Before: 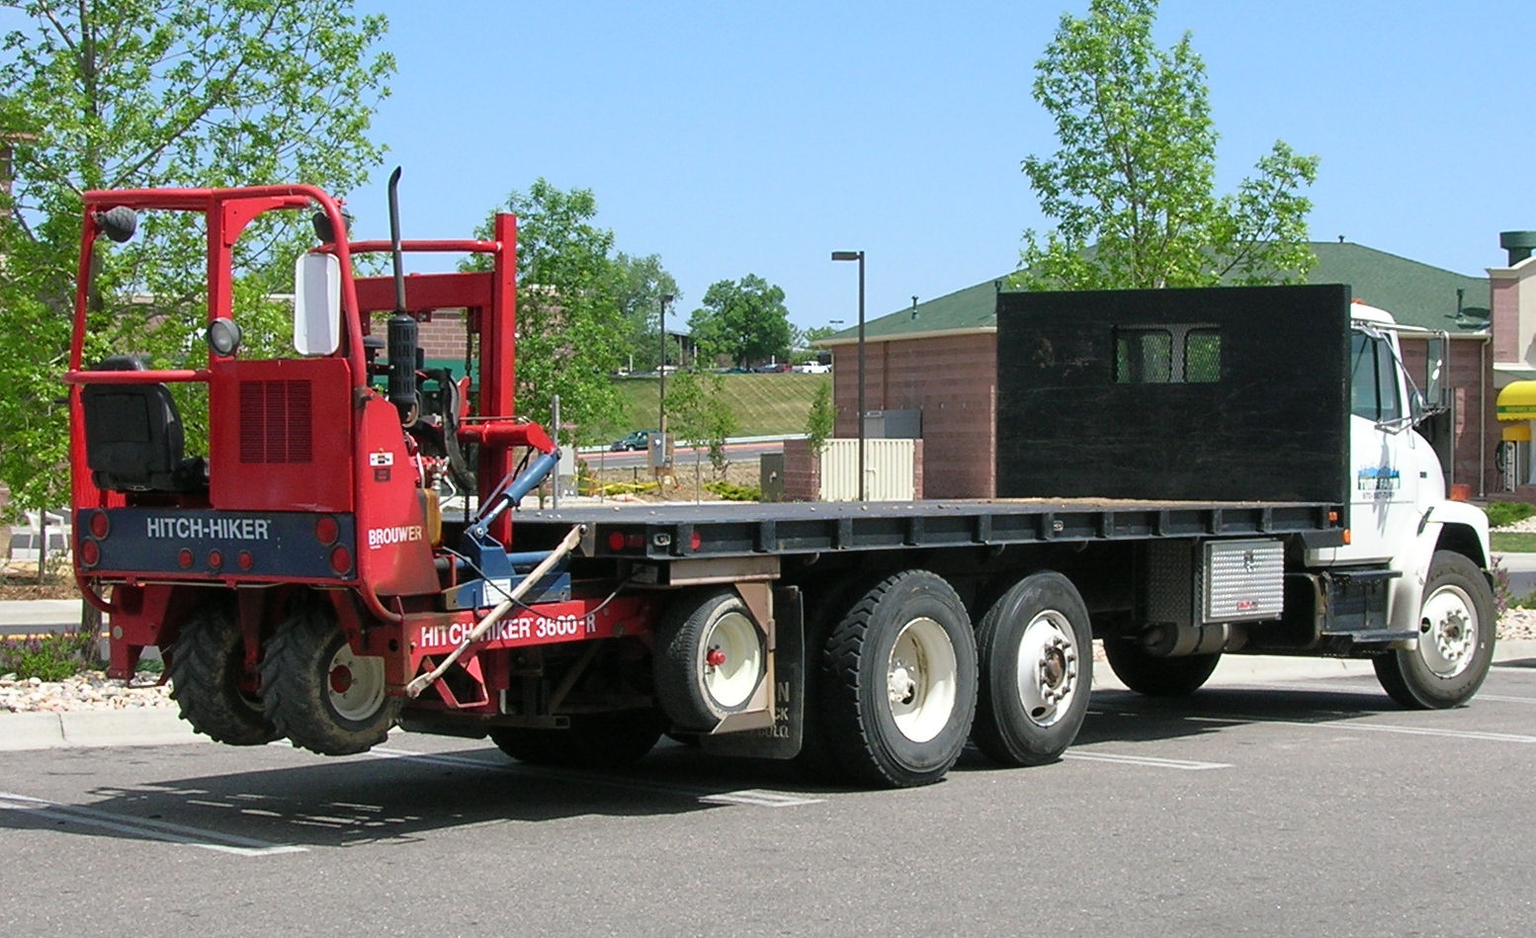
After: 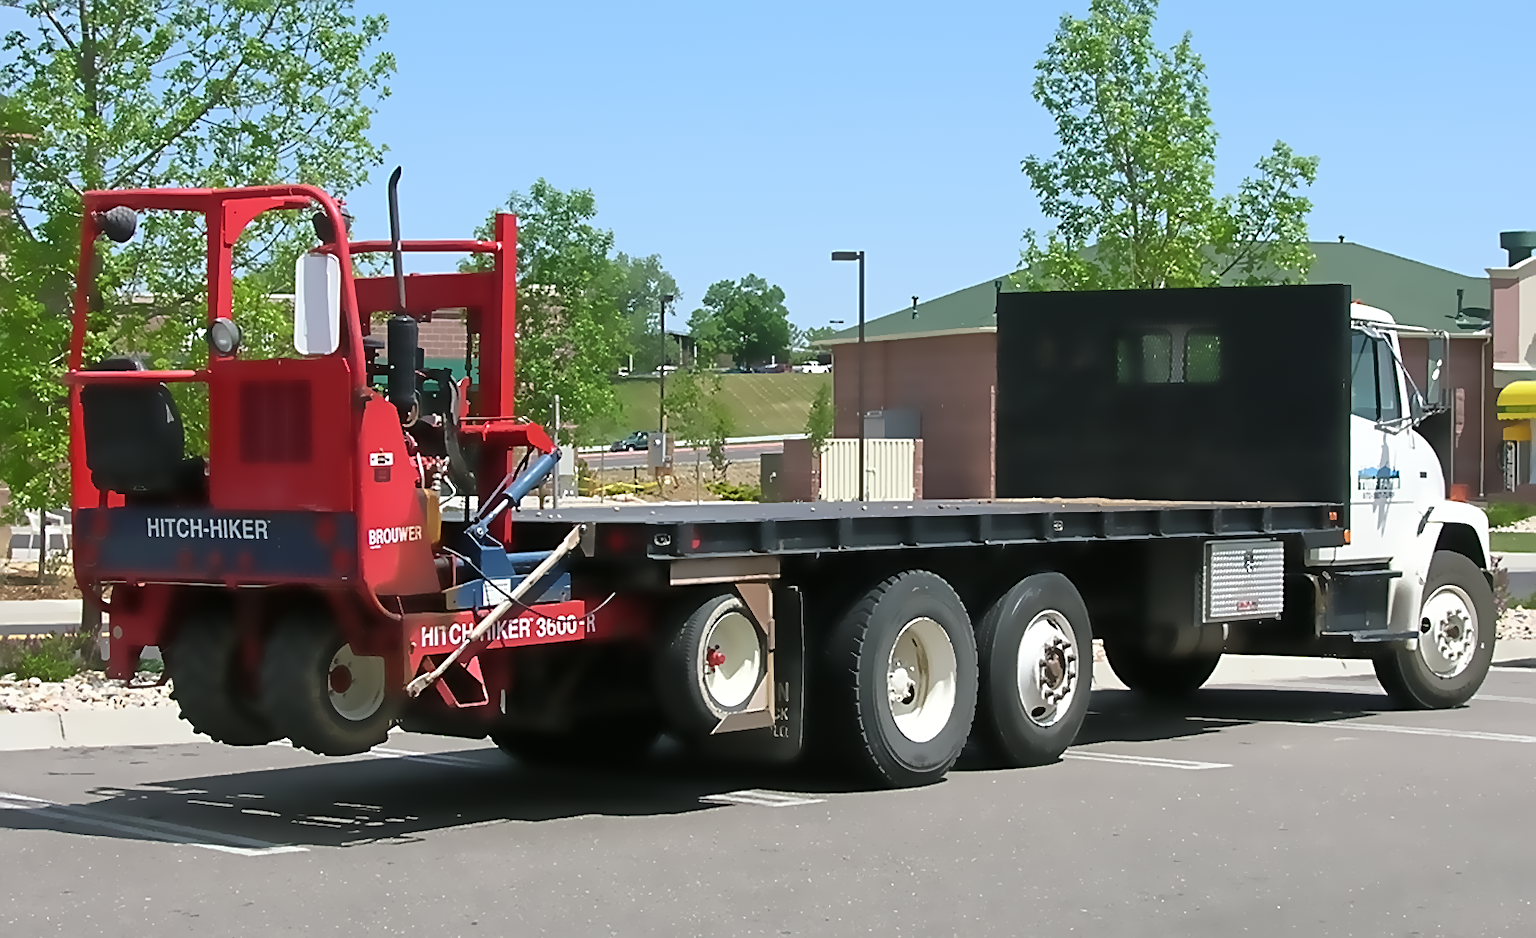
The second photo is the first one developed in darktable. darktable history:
astrophoto denoise: patch size 4, strength 100%, luma 25% | blend: blend mode average, opacity 100%; mask: uniform (no mask)
sharpen: on, module defaults
contrast equalizer: octaves 7, y [[0.5, 0.502, 0.506, 0.511, 0.52, 0.537], [0.5 ×6], [0.505, 0.509, 0.518, 0.534, 0.553, 0.561], [0 ×6], [0 ×6]]
denoise (profiled) "2": strength 0.5, central pixel weight 0, a [-1, 0, 0], y [[0, 0, 0.5 ×5] ×4, [0.5 ×7], [0.5 ×7]], fix various bugs in algorithm false, upgrade profiled transform false, color mode RGB, compensate highlight preservation false | blend: blend mode average, opacity 25%; mask: uniform (no mask)
denoise (profiled) #2: patch size 4, central pixel weight 0, a [-1, 0, 0], y [[0, 0, 0.5 ×5] ×4, [0.5 ×7], [0.5 ×7]], fix various bugs in algorithm false, upgrade profiled transform false, color mode RGB, compensate highlight preservation false | blend: blend mode HSV color, opacity 50%; mask: uniform (no mask)
denoise (profiled) "1": patch size 4, central pixel weight 0, a [-1, 0, 0], mode non-local means, y [[0, 0, 0.5 ×5] ×4, [0.5 ×7], [0.5 ×7]], fix various bugs in algorithm false, upgrade profiled transform false, color mode RGB, compensate highlight preservation false | blend: blend mode HSV value, opacity 20%; mask: uniform (no mask)
surface blur "1": radius 9, red 0.1, green 0.05, blue 0.1 | blend: blend mode HSV color, opacity 50%; mask: uniform (no mask)
surface blur "2": radius 5, red 0.1, green 0.05, blue 0.1 | blend: blend mode average, opacity 25%; mask: uniform (no mask)
